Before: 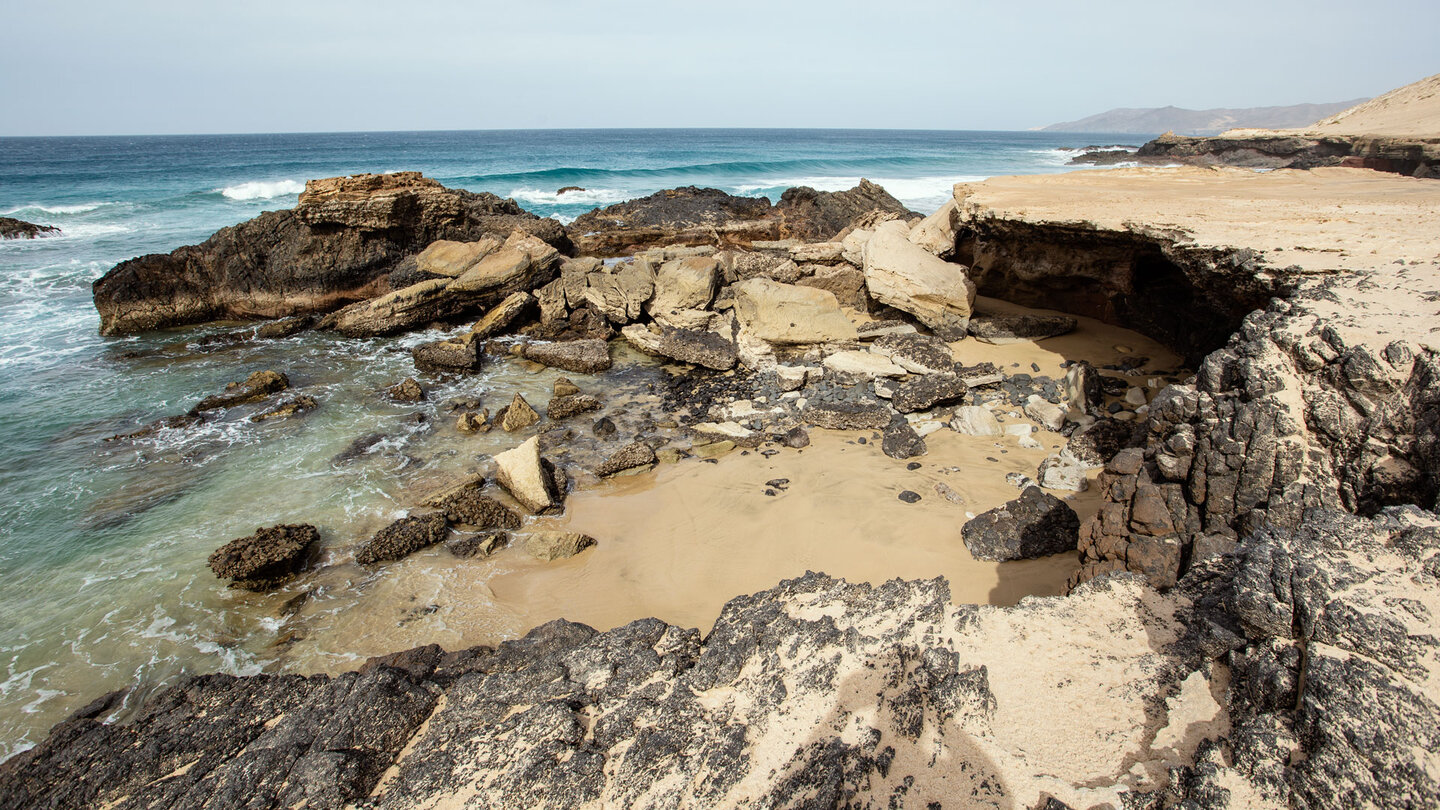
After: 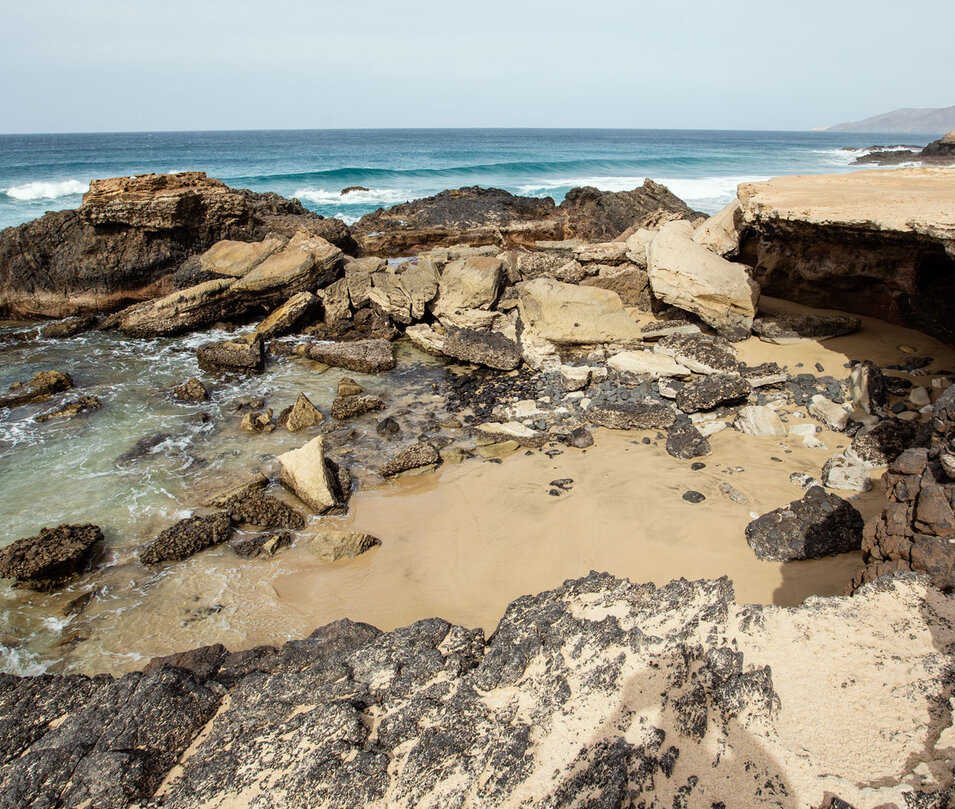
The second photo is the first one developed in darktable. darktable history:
crop and rotate: left 15.06%, right 18.552%
